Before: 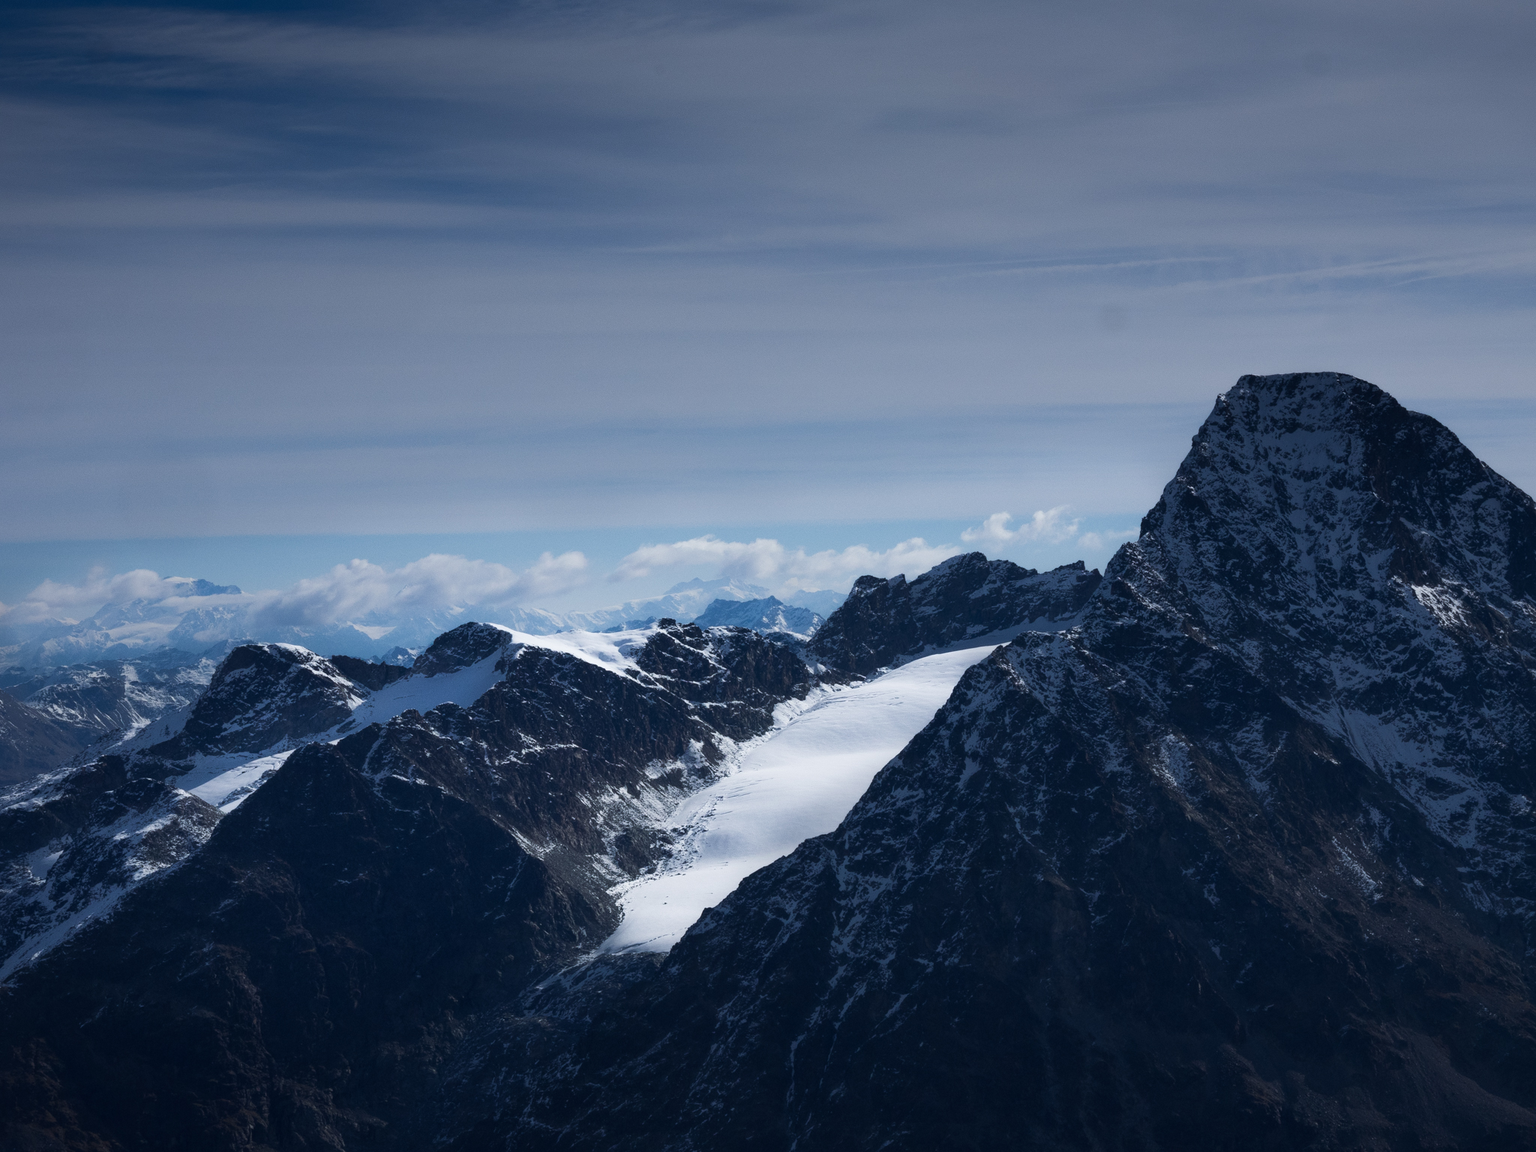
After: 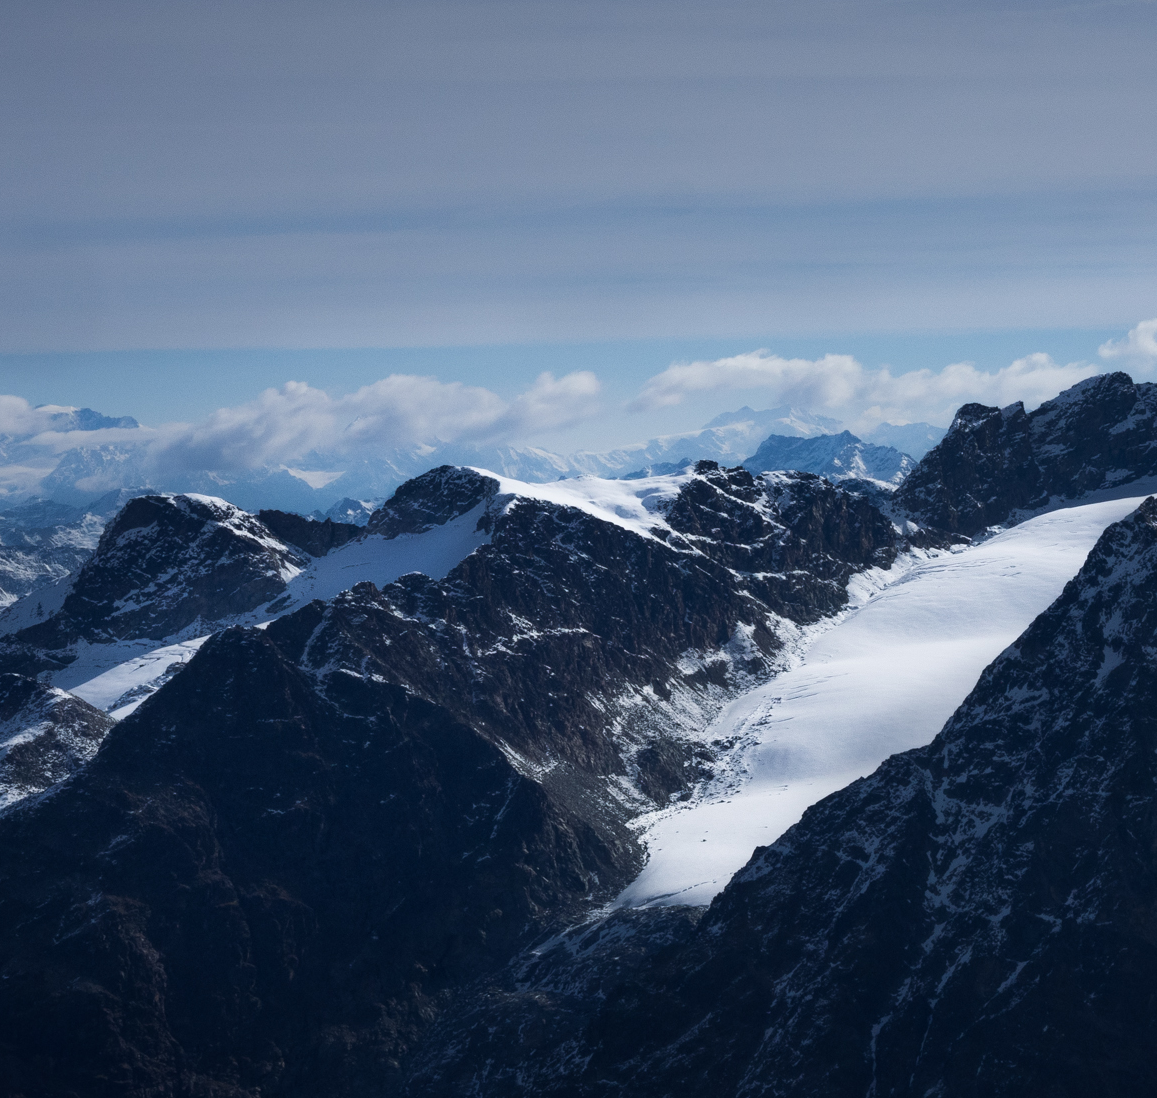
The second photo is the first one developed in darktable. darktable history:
crop: left 8.961%, top 23.707%, right 34.511%, bottom 4.775%
